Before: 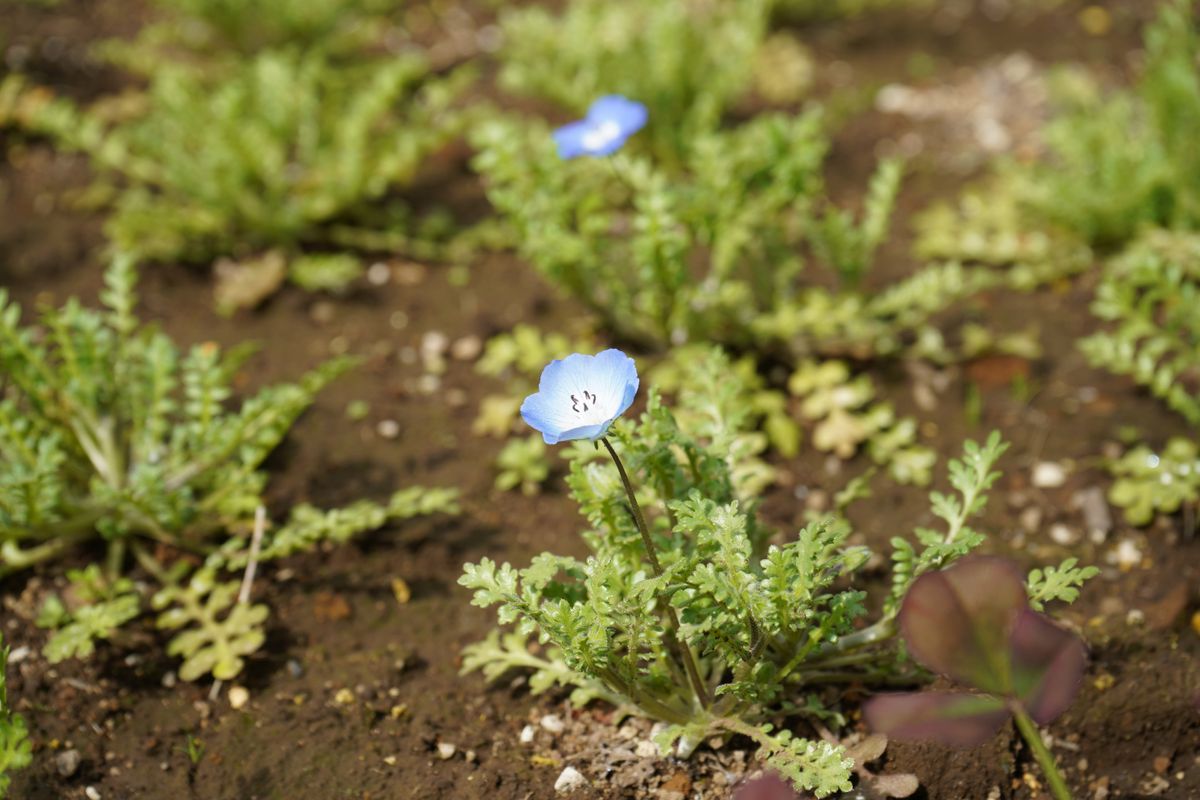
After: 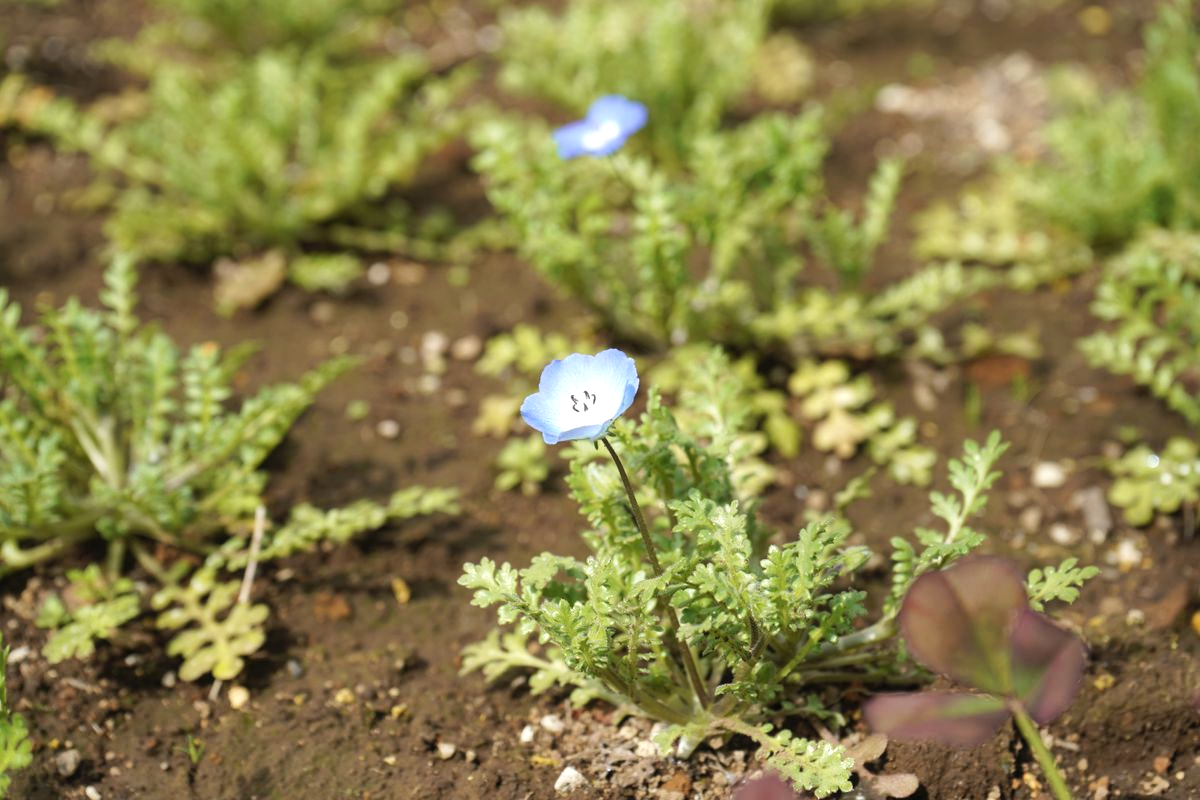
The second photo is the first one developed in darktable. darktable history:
shadows and highlights: radius 109.82, shadows 50.92, white point adjustment 9.11, highlights -2.85, soften with gaussian
contrast equalizer: octaves 7, y [[0.5, 0.5, 0.472, 0.5, 0.5, 0.5], [0.5 ×6], [0.5 ×6], [0 ×6], [0 ×6]]
